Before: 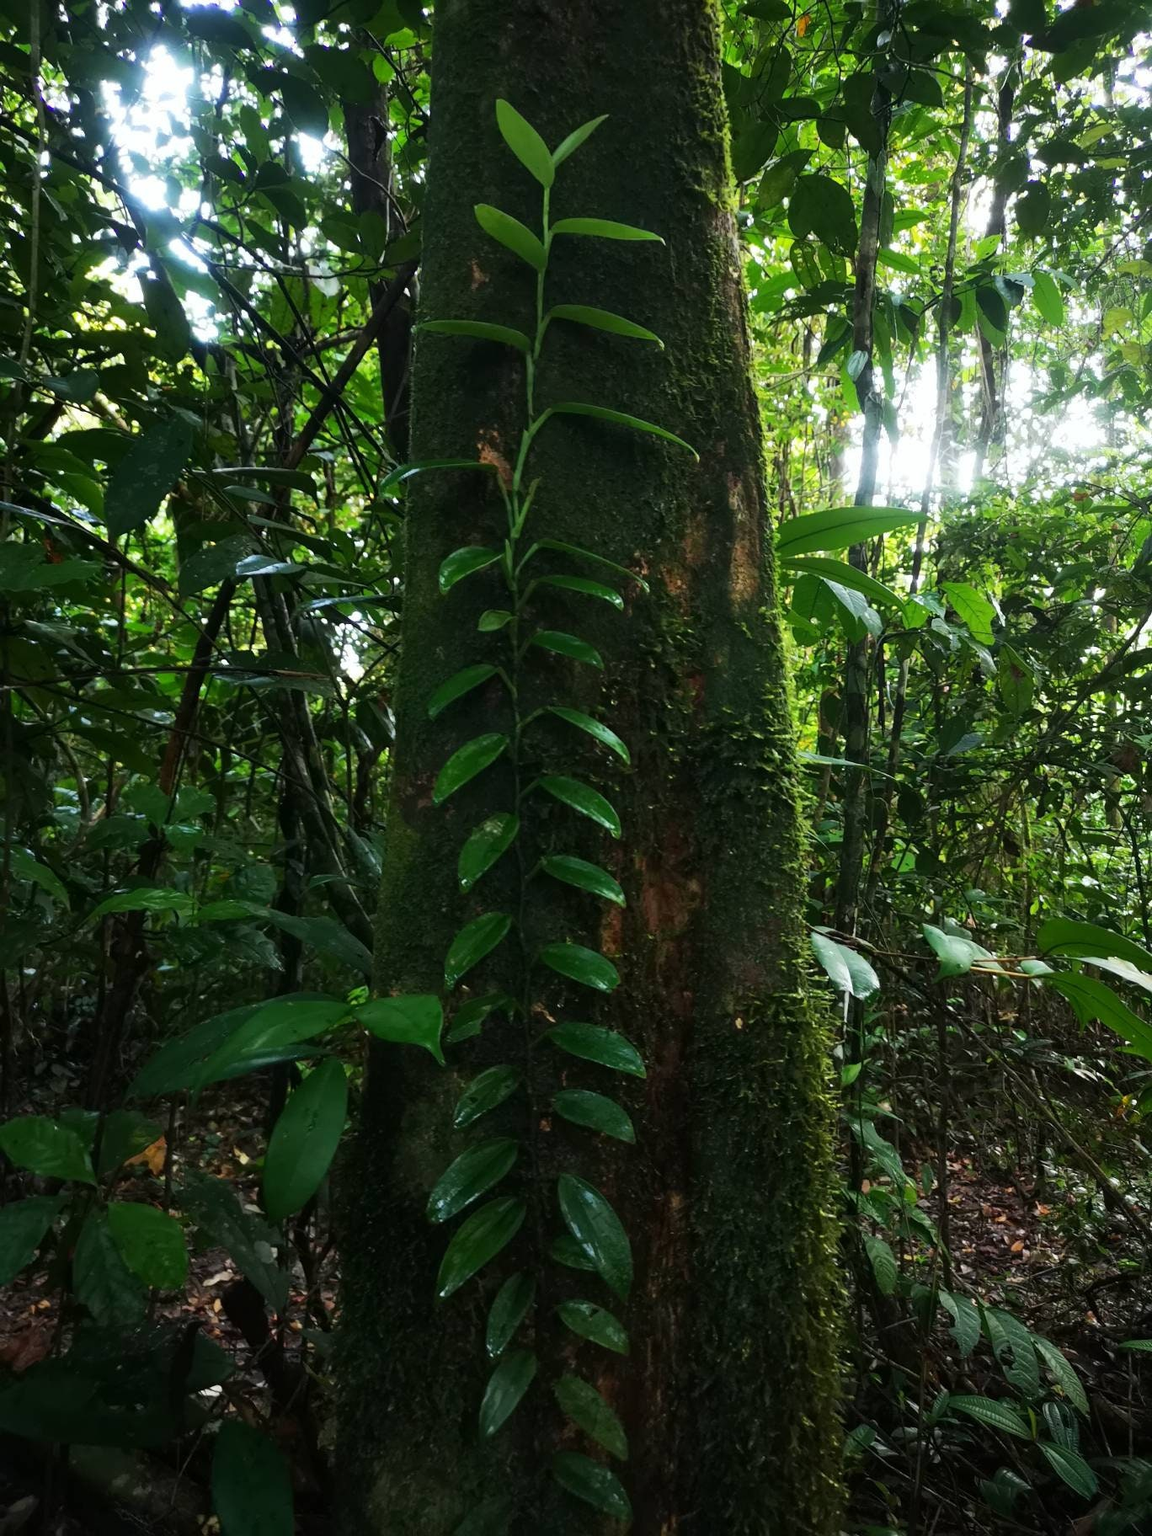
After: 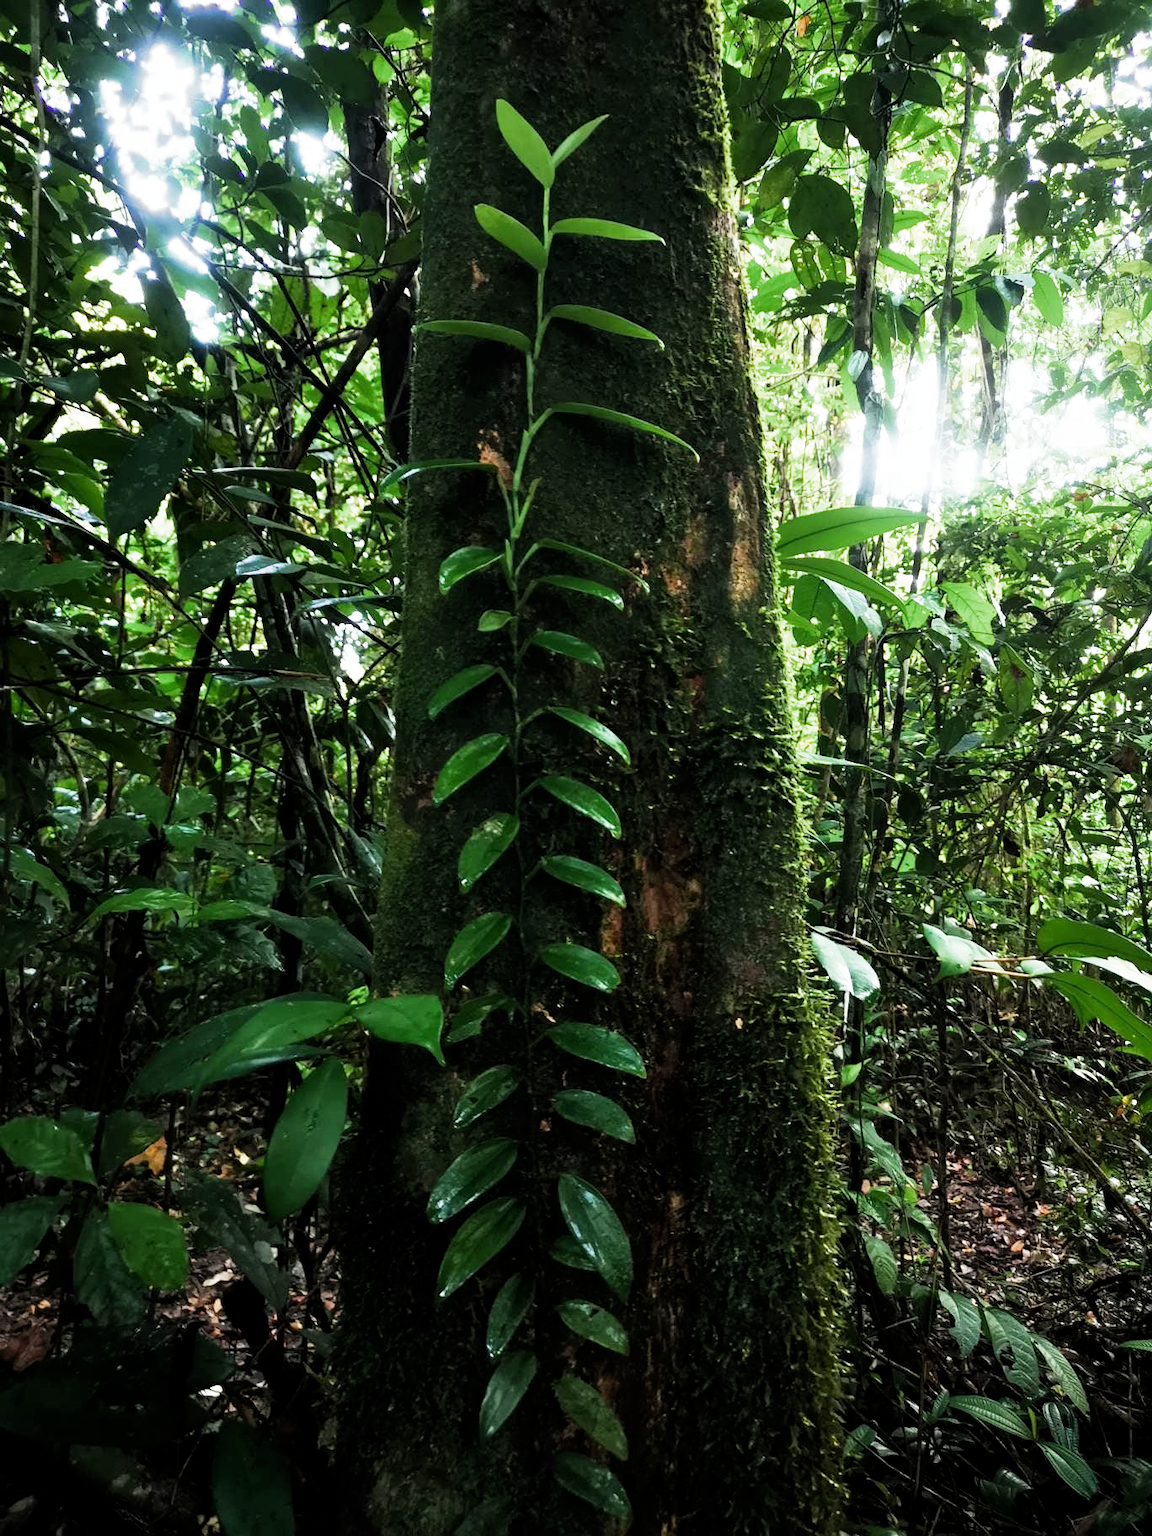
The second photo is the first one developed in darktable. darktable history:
exposure: exposure 0.497 EV, compensate exposure bias true, compensate highlight preservation false
filmic rgb: middle gray luminance 12.5%, black relative exposure -10.18 EV, white relative exposure 3.47 EV, target black luminance 0%, hardness 5.69, latitude 44.74%, contrast 1.234, highlights saturation mix 6.31%, shadows ↔ highlights balance 27.65%, add noise in highlights 0.001, preserve chrominance max RGB, color science v3 (2019), use custom middle-gray values true, contrast in highlights soft
